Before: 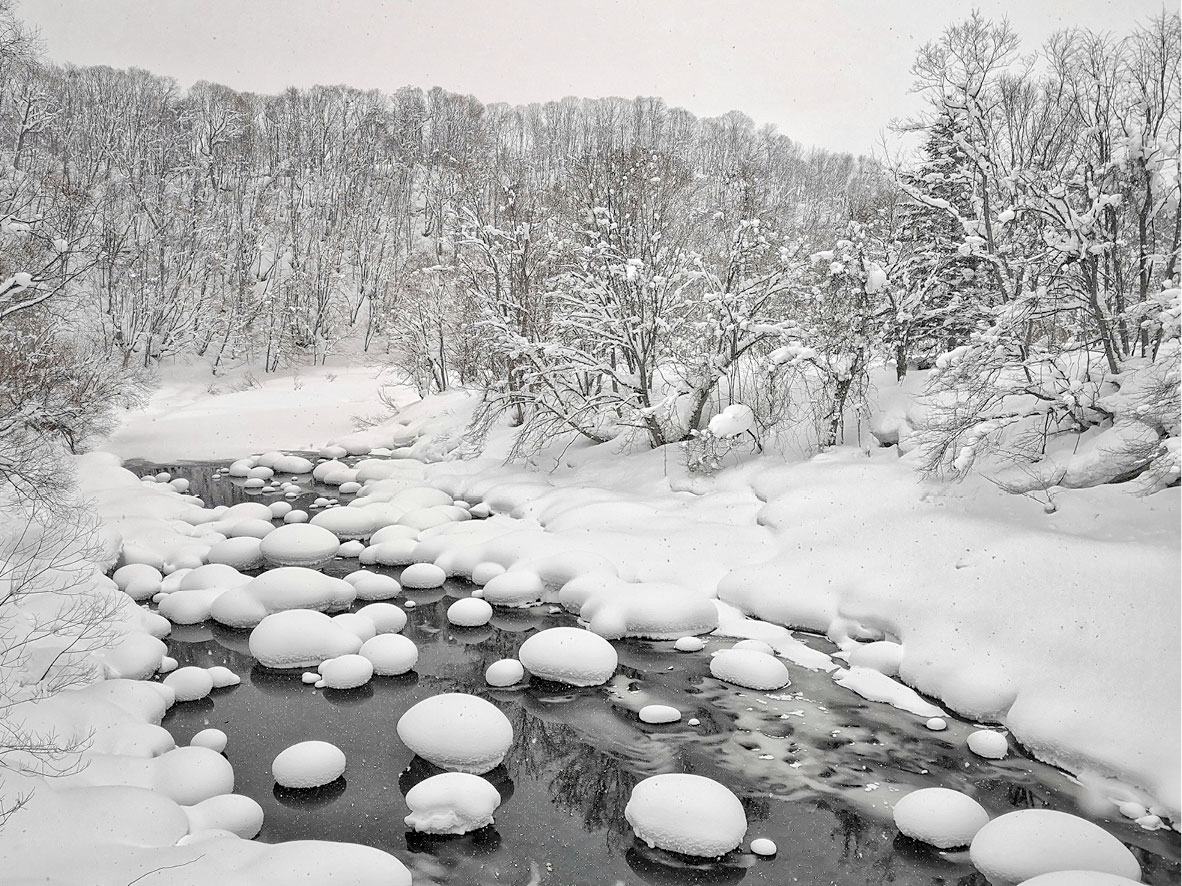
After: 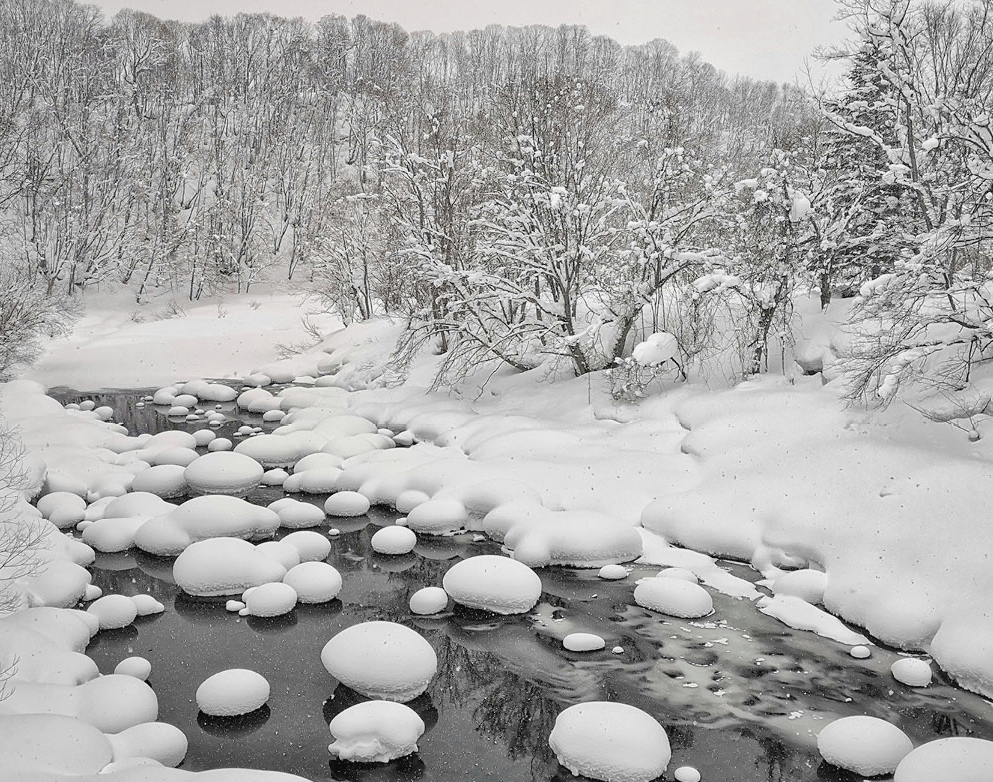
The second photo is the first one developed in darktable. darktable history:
crop: left 6.446%, top 8.188%, right 9.538%, bottom 3.548%
contrast brightness saturation: contrast -0.08, brightness -0.04, saturation -0.11
